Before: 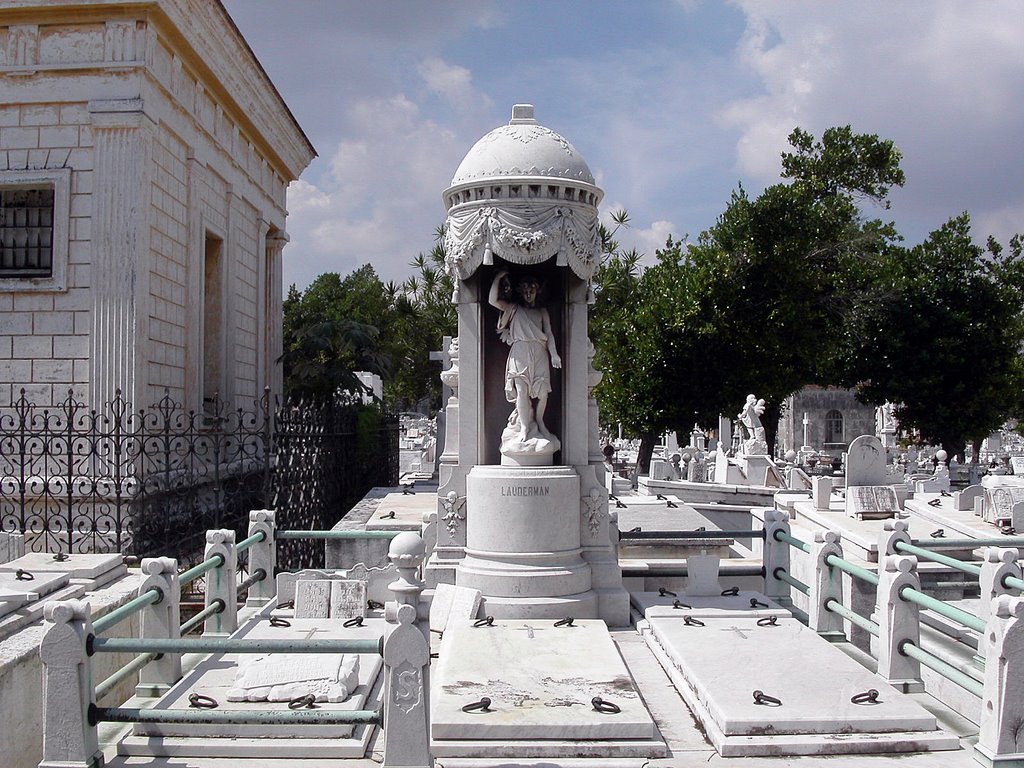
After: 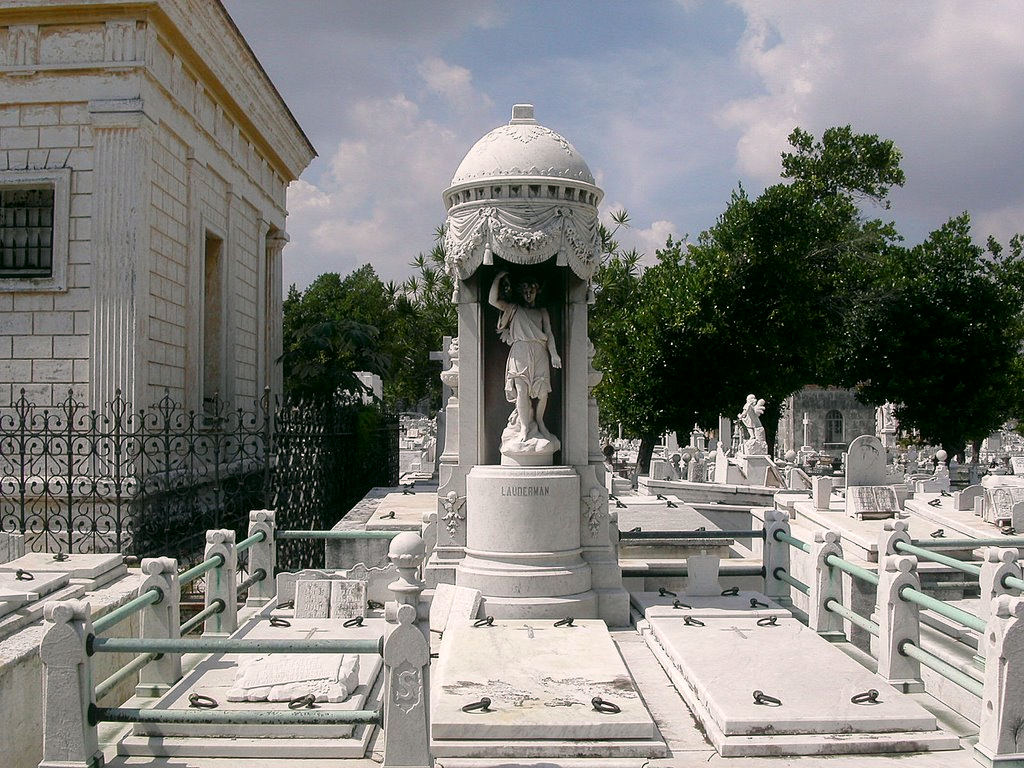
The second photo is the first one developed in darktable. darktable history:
color correction: highlights a* 4.02, highlights b* 4.98, shadows a* -7.55, shadows b* 4.98
contrast equalizer: y [[0.5, 0.488, 0.462, 0.461, 0.491, 0.5], [0.5 ×6], [0.5 ×6], [0 ×6], [0 ×6]]
local contrast: highlights 100%, shadows 100%, detail 120%, midtone range 0.2
